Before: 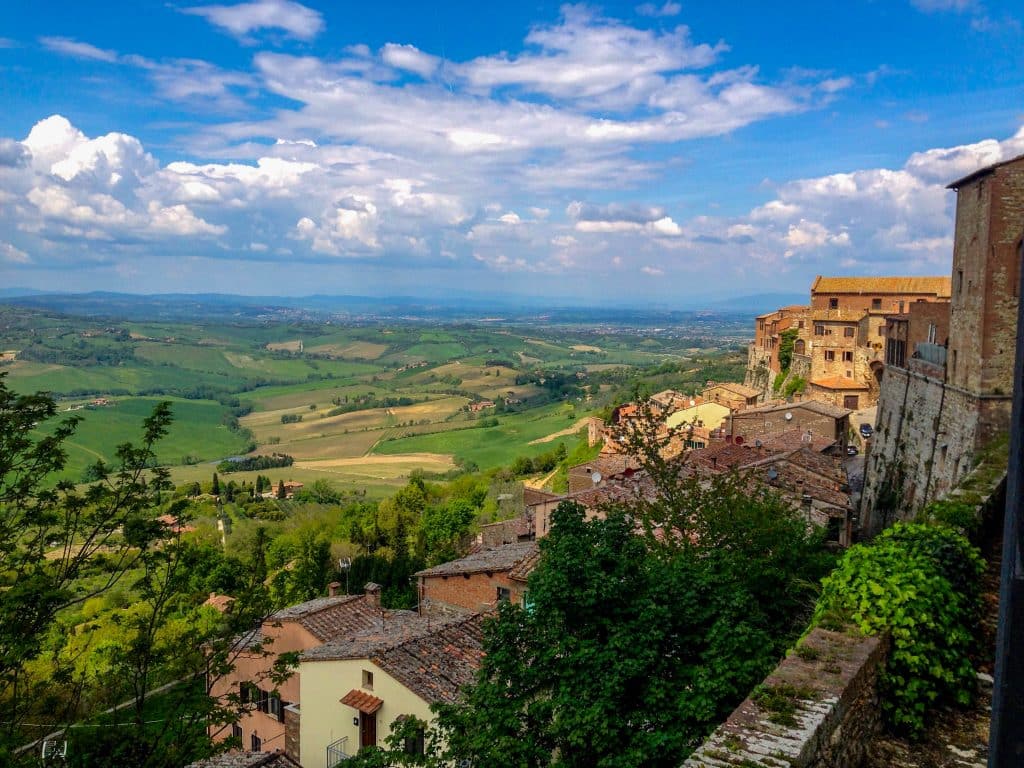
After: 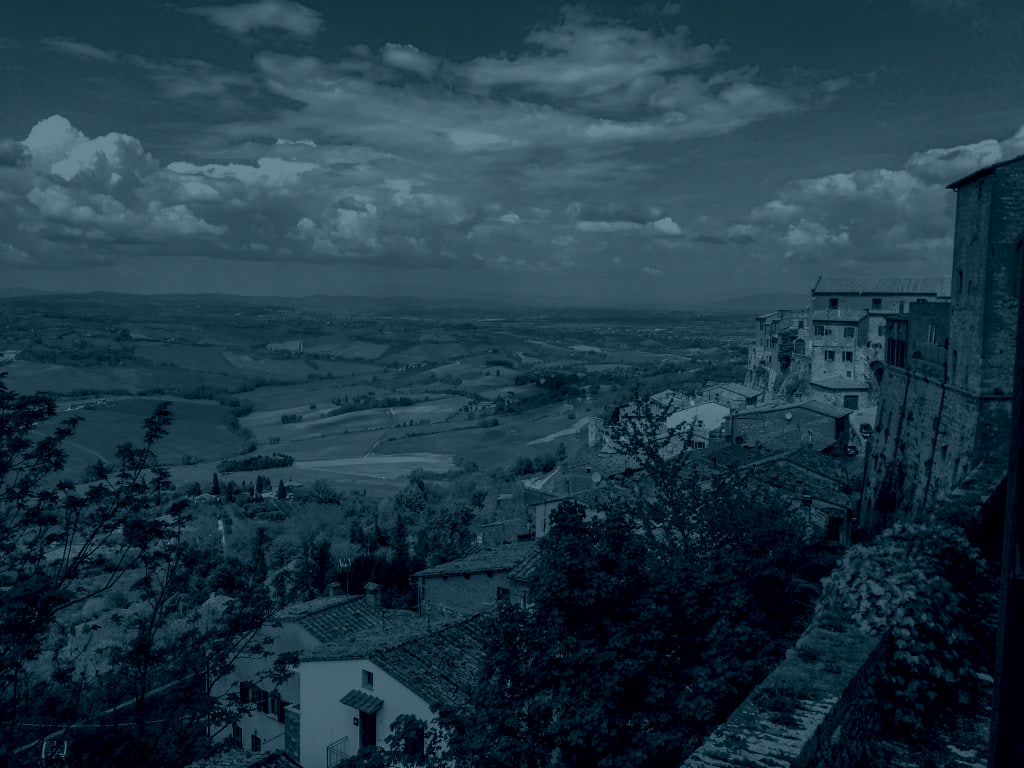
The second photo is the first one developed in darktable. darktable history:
velvia: strength 32%, mid-tones bias 0.2
color correction: saturation 1.34
colorize: hue 194.4°, saturation 29%, source mix 61.75%, lightness 3.98%, version 1
